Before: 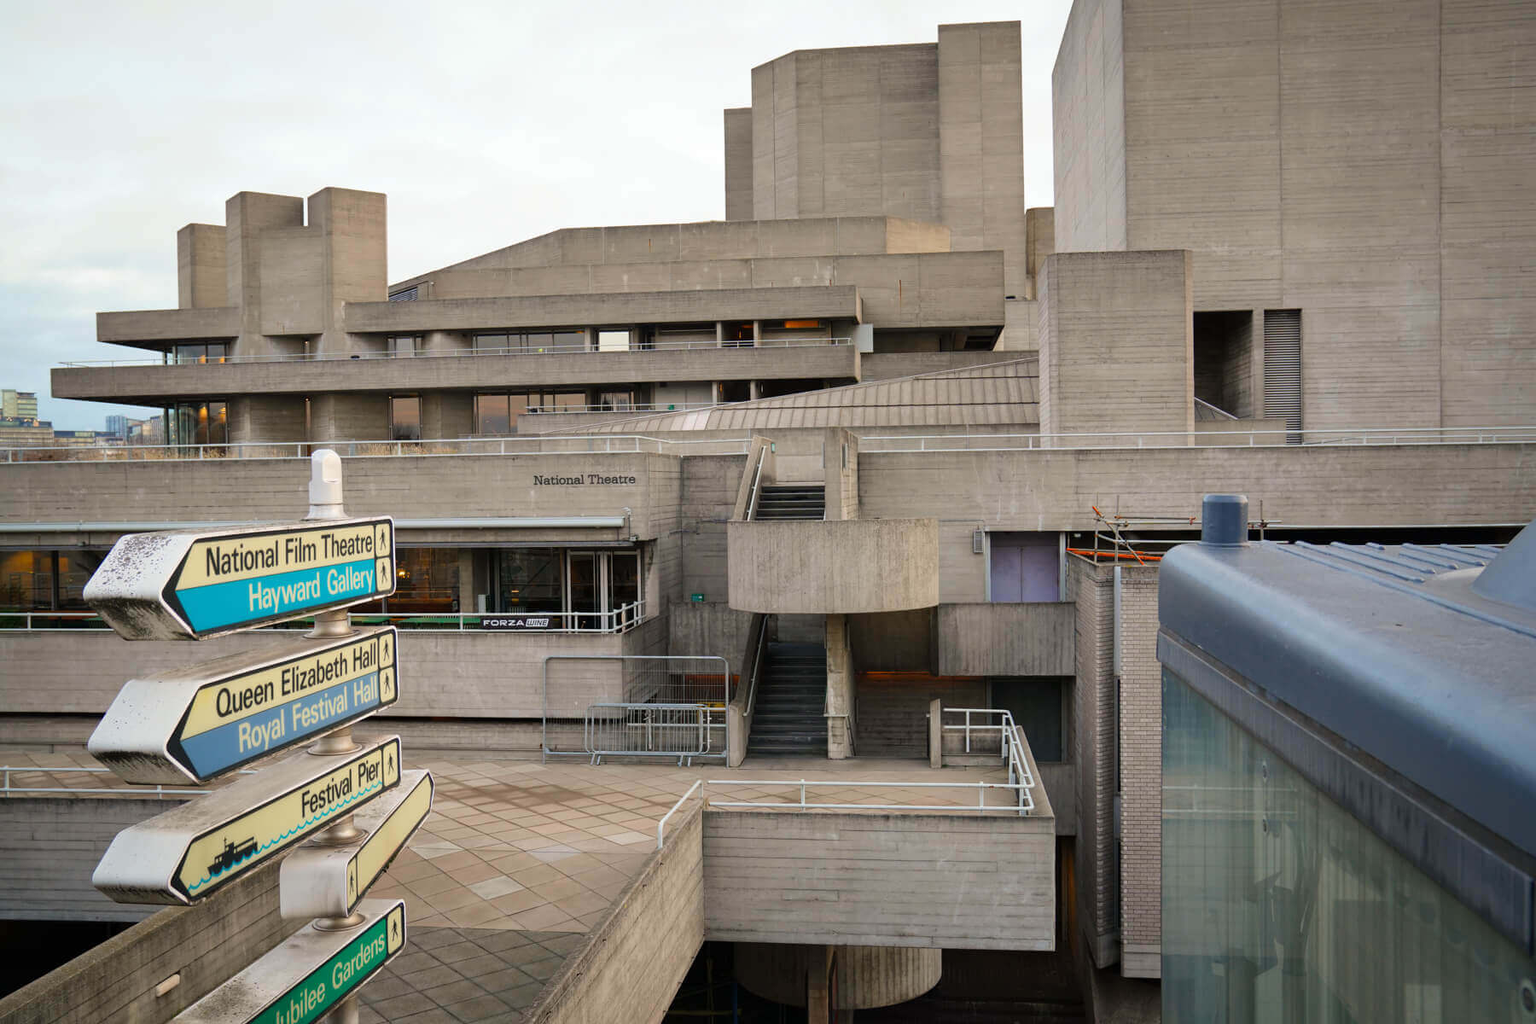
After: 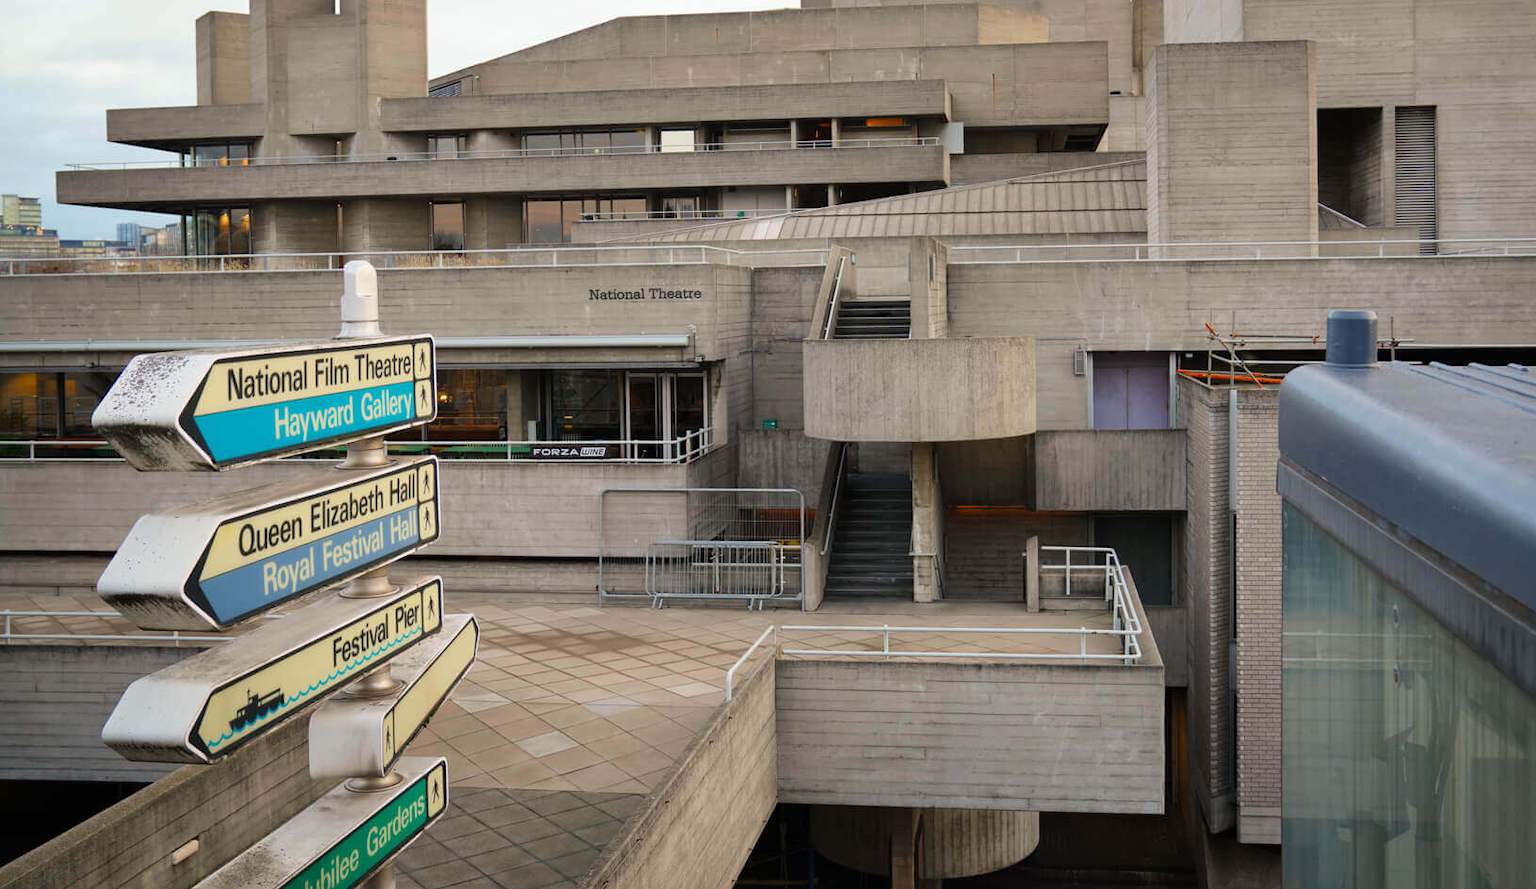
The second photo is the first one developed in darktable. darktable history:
crop: top 20.842%, right 9.365%, bottom 0.343%
